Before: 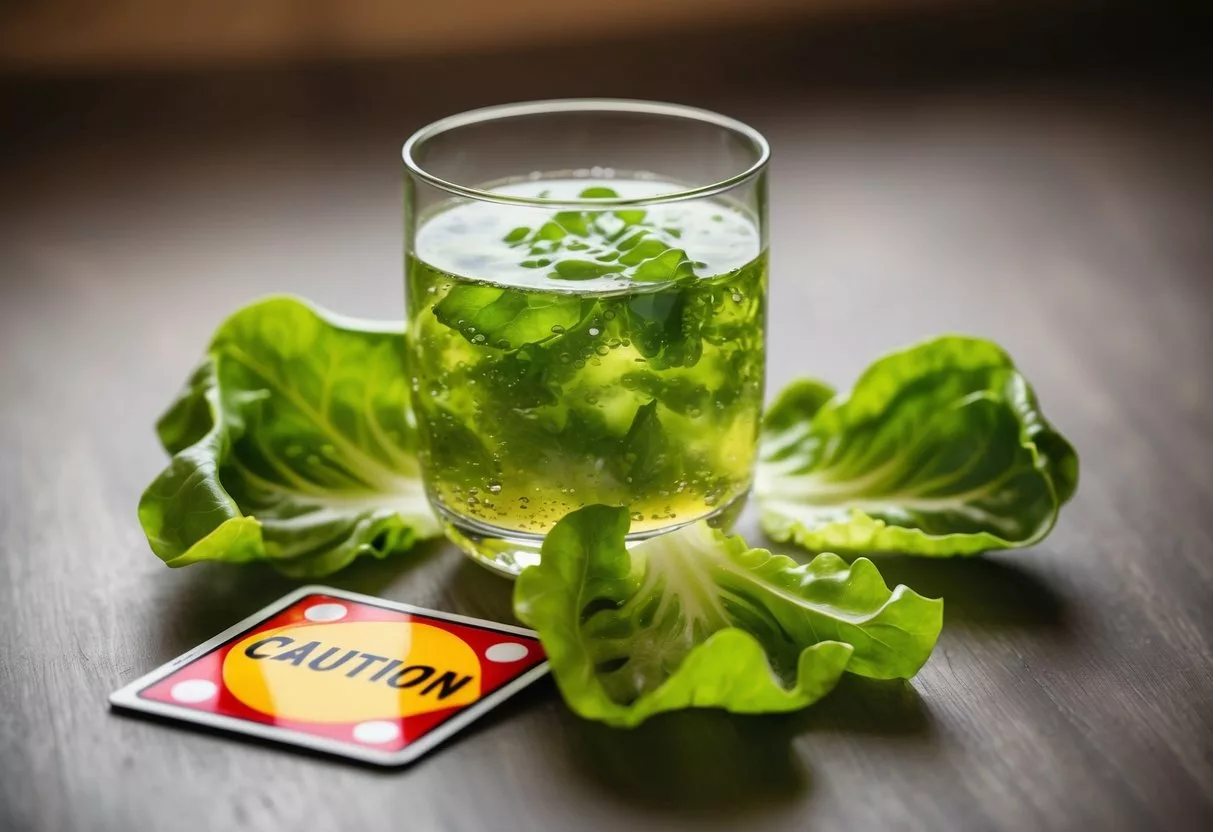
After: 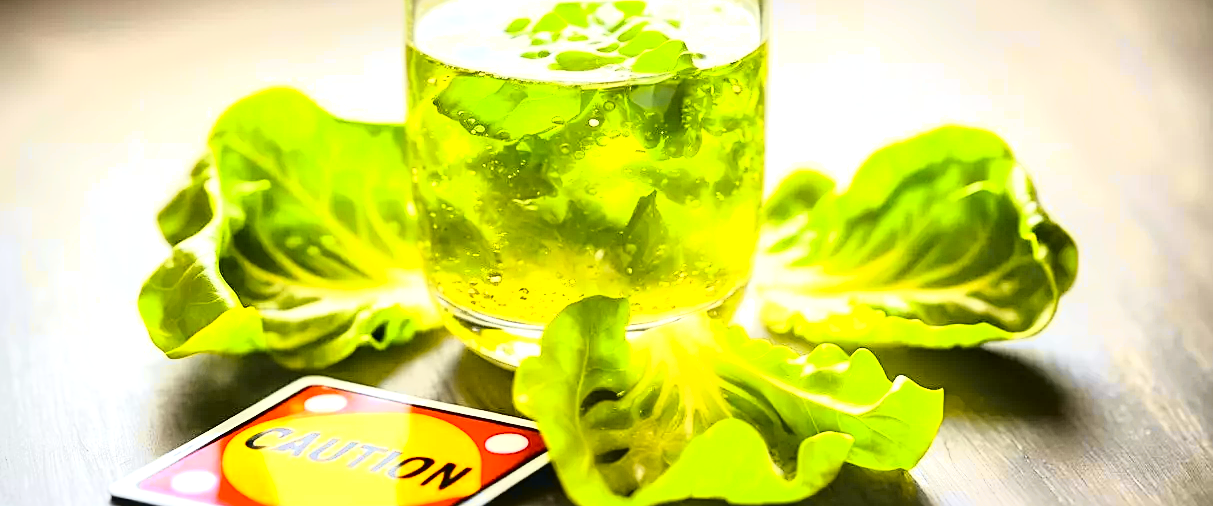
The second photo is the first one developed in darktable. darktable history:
sharpen: on, module defaults
tone equalizer: -8 EV -0.425 EV, -7 EV -0.381 EV, -6 EV -0.348 EV, -5 EV -0.193 EV, -3 EV 0.243 EV, -2 EV 0.349 EV, -1 EV 0.392 EV, +0 EV 0.402 EV
local contrast: mode bilateral grid, contrast 20, coarseness 50, detail 144%, midtone range 0.2
crop and rotate: top 25.169%, bottom 14.008%
tone curve: curves: ch0 [(0, 0.029) (0.087, 0.084) (0.227, 0.239) (0.46, 0.576) (0.657, 0.796) (0.861, 0.932) (0.997, 0.951)]; ch1 [(0, 0) (0.353, 0.344) (0.45, 0.46) (0.502, 0.494) (0.534, 0.523) (0.573, 0.576) (0.602, 0.631) (0.647, 0.669) (1, 1)]; ch2 [(0, 0) (0.333, 0.346) (0.385, 0.395) (0.44, 0.466) (0.5, 0.493) (0.521, 0.56) (0.553, 0.579) (0.573, 0.599) (0.667, 0.777) (1, 1)], color space Lab, independent channels, preserve colors none
exposure: exposure 1.209 EV, compensate exposure bias true, compensate highlight preservation false
